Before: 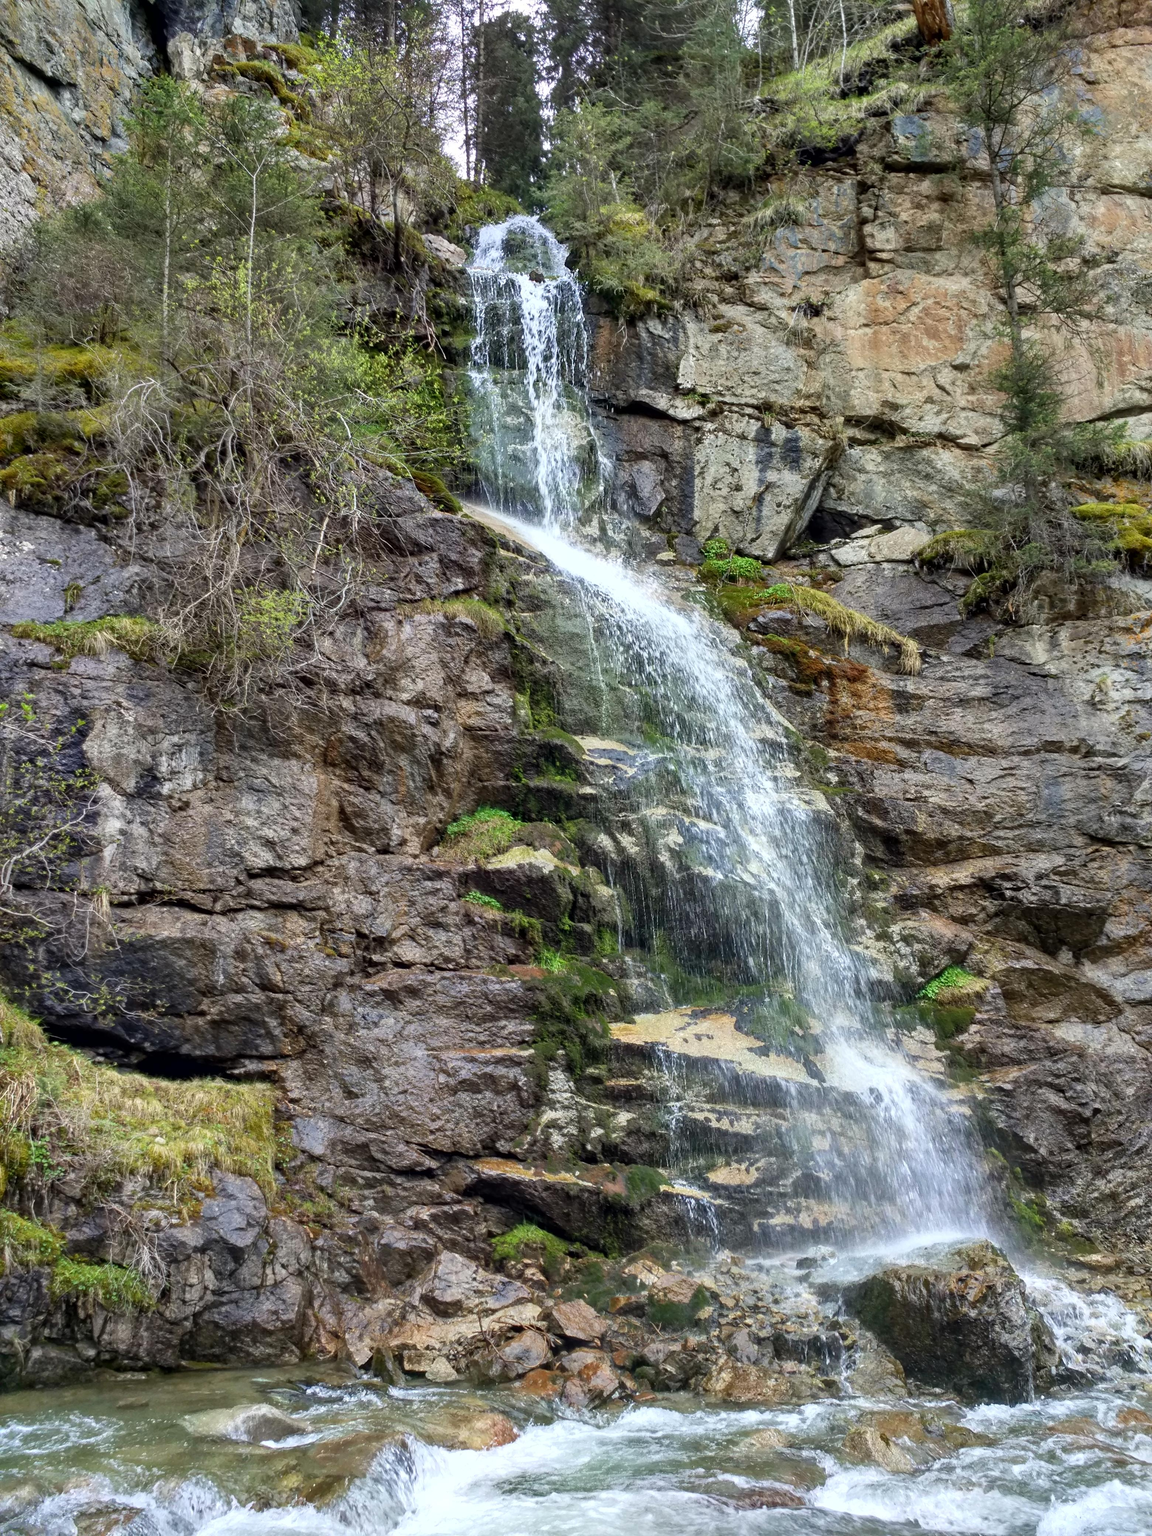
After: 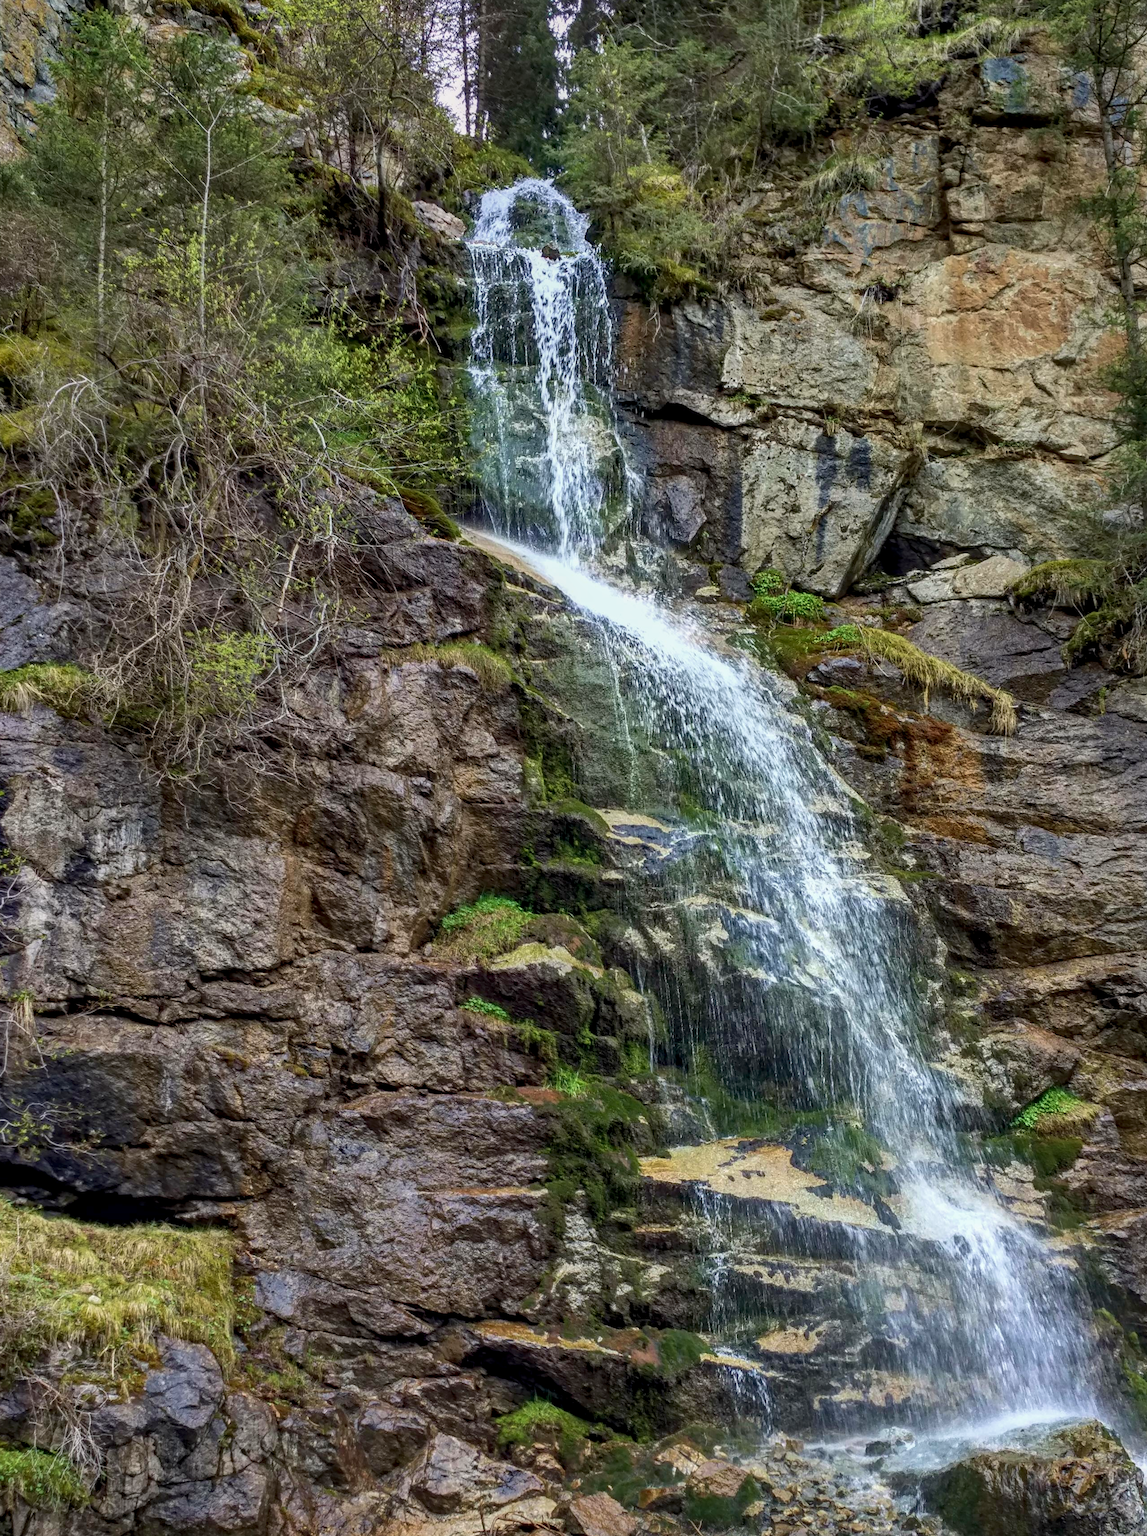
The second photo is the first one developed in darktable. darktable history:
local contrast: detail 130%
crop and rotate: left 7.152%, top 4.464%, right 10.611%, bottom 13.004%
exposure: exposure -0.054 EV, compensate highlight preservation false
velvia: on, module defaults
tone equalizer: -8 EV 0.271 EV, -7 EV 0.425 EV, -6 EV 0.395 EV, -5 EV 0.255 EV, -3 EV -0.245 EV, -2 EV -0.441 EV, -1 EV -0.391 EV, +0 EV -0.221 EV
haze removal: adaptive false
